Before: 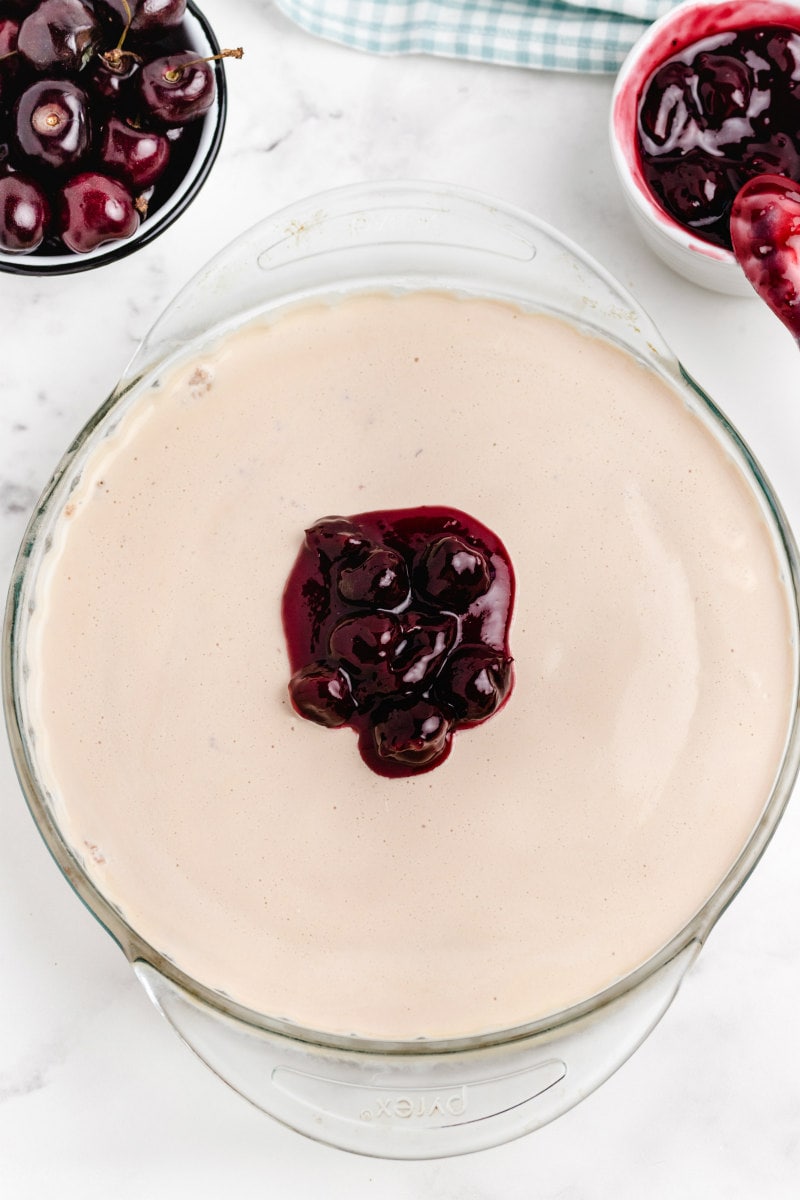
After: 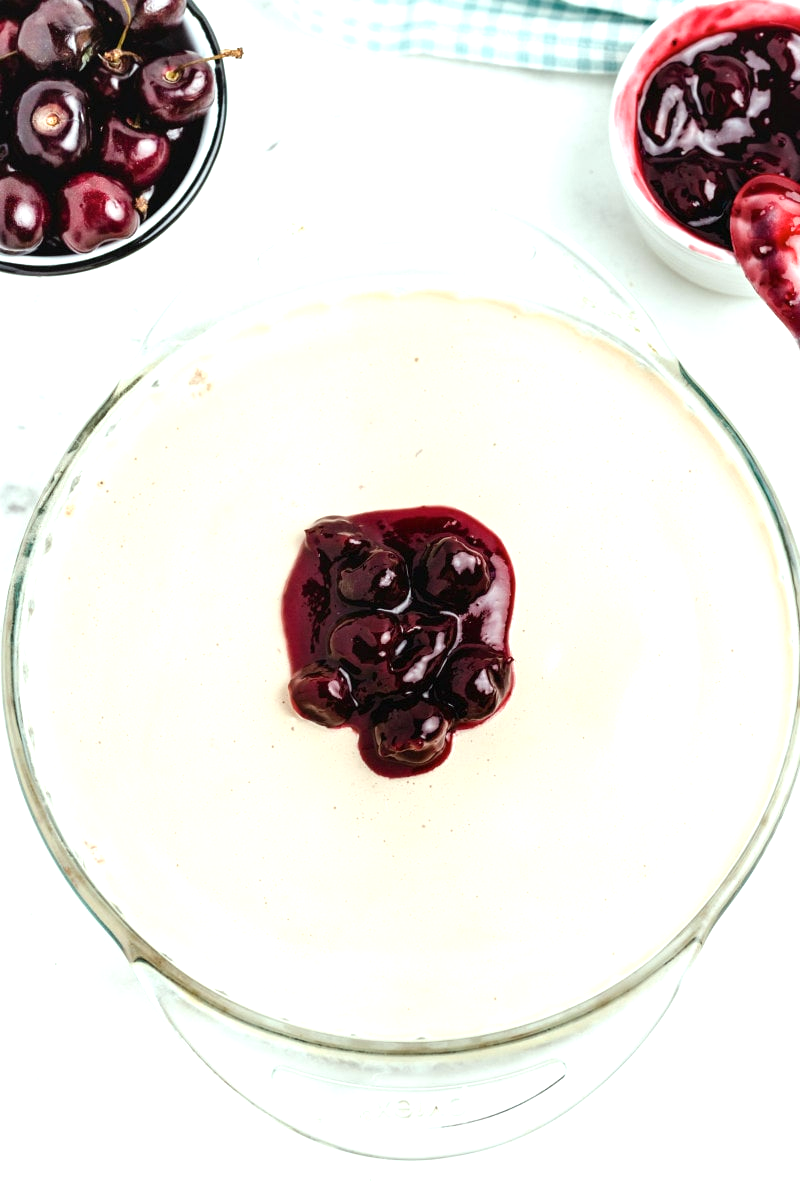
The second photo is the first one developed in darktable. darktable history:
color correction: highlights a* -6.93, highlights b* 0.61
exposure: exposure 0.692 EV, compensate highlight preservation false
tone equalizer: edges refinement/feathering 500, mask exposure compensation -1.57 EV, preserve details no
